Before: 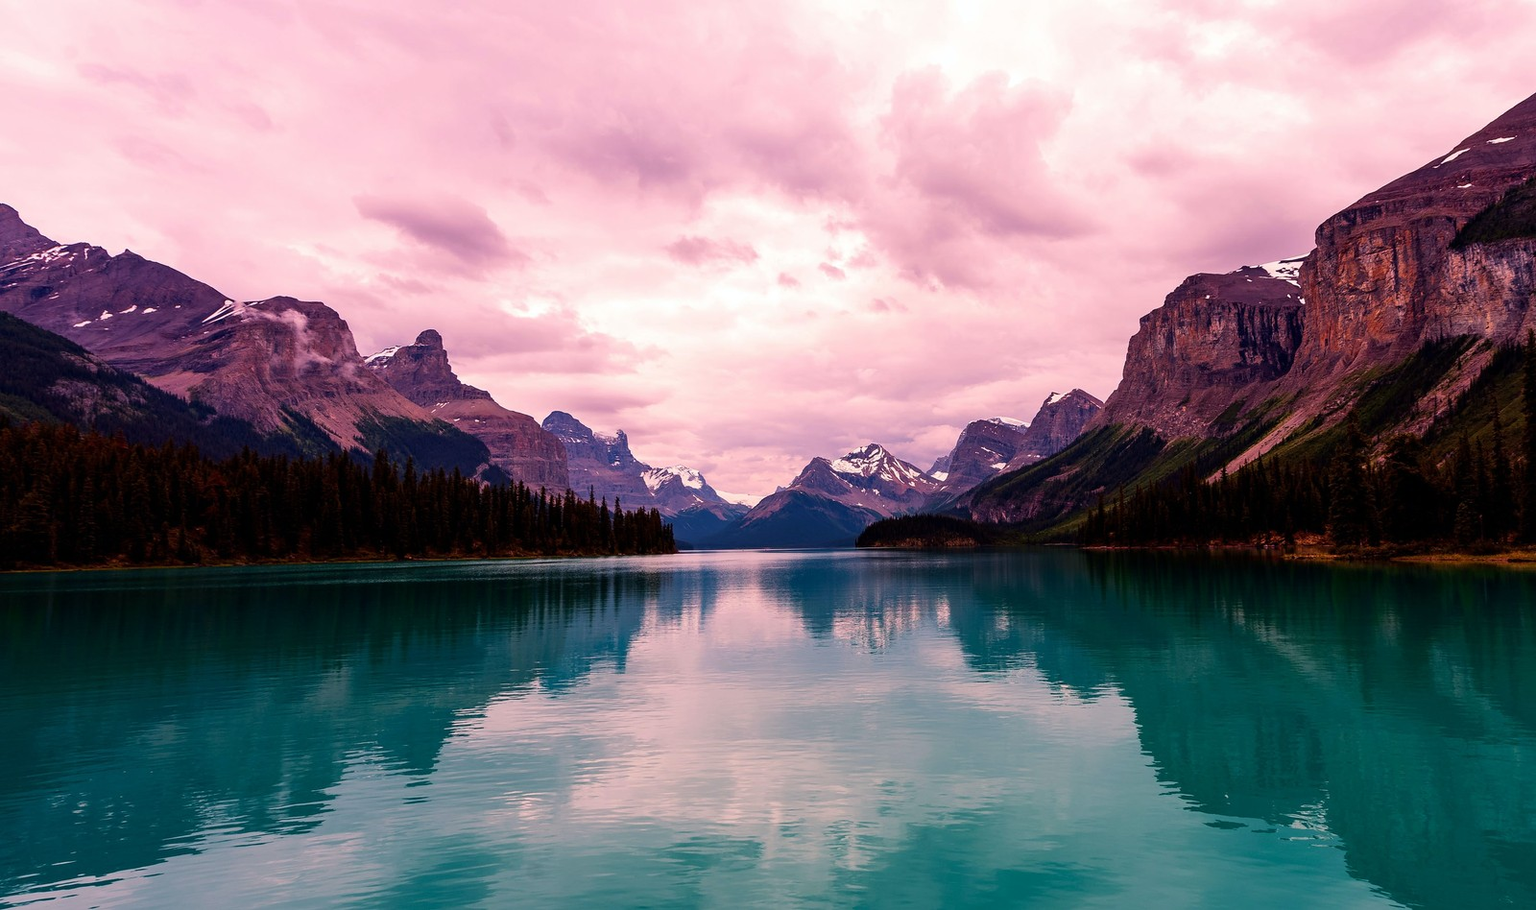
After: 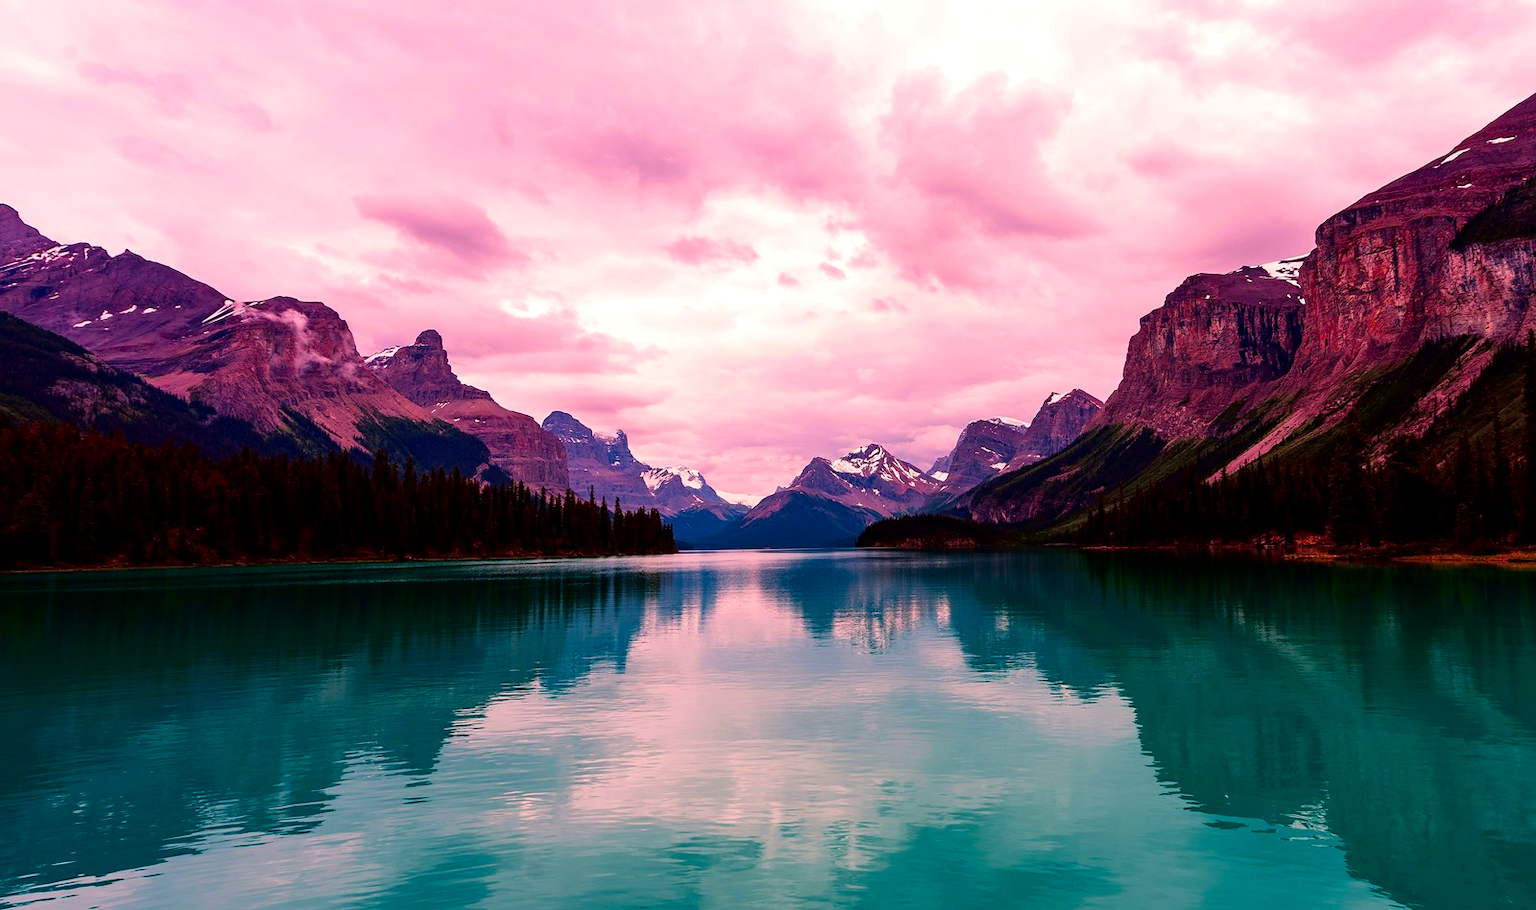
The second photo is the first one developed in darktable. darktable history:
tone curve: curves: ch0 [(0, 0) (0.059, 0.027) (0.162, 0.125) (0.304, 0.279) (0.547, 0.532) (0.828, 0.815) (1, 0.983)]; ch1 [(0, 0) (0.23, 0.166) (0.34, 0.308) (0.371, 0.337) (0.429, 0.411) (0.477, 0.462) (0.499, 0.498) (0.529, 0.537) (0.559, 0.582) (0.743, 0.798) (1, 1)]; ch2 [(0, 0) (0.431, 0.414) (0.498, 0.503) (0.524, 0.528) (0.568, 0.546) (0.6, 0.597) (0.634, 0.645) (0.728, 0.742) (1, 1)], color space Lab, independent channels, preserve colors none
levels: levels [0, 0.48, 0.961]
